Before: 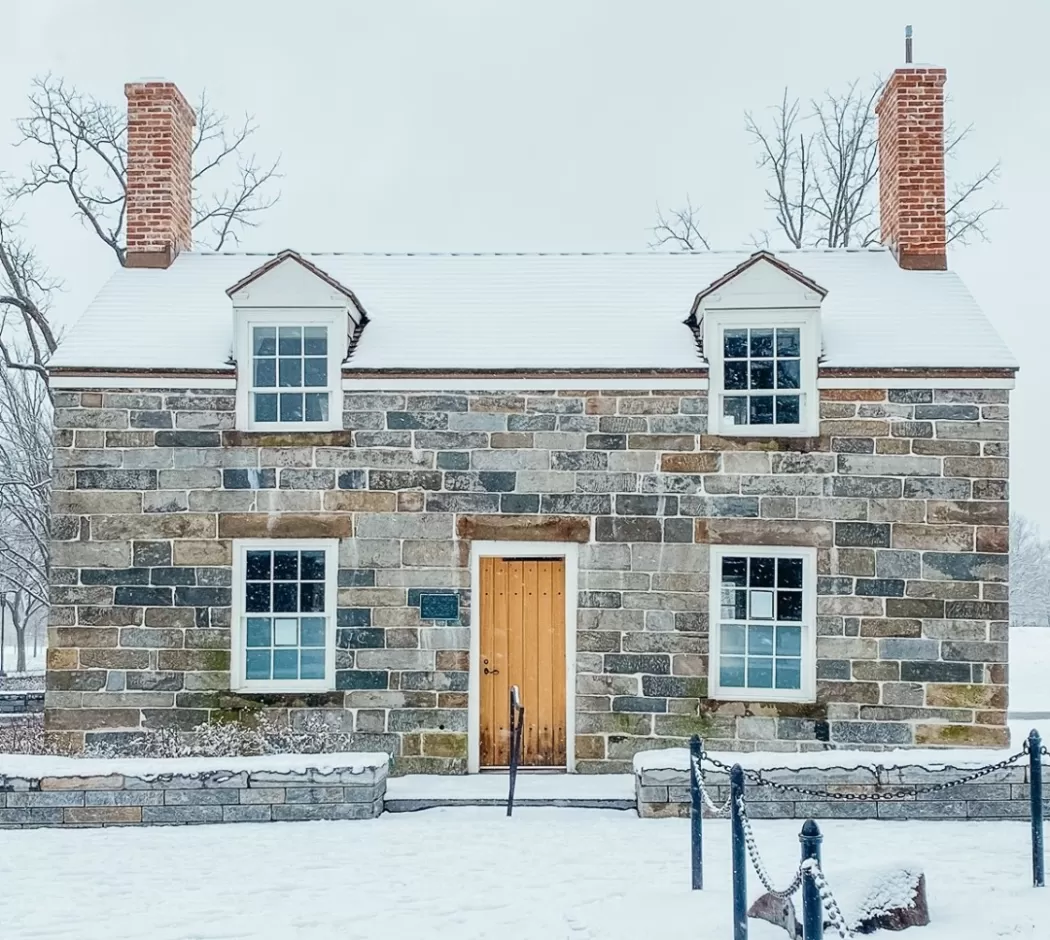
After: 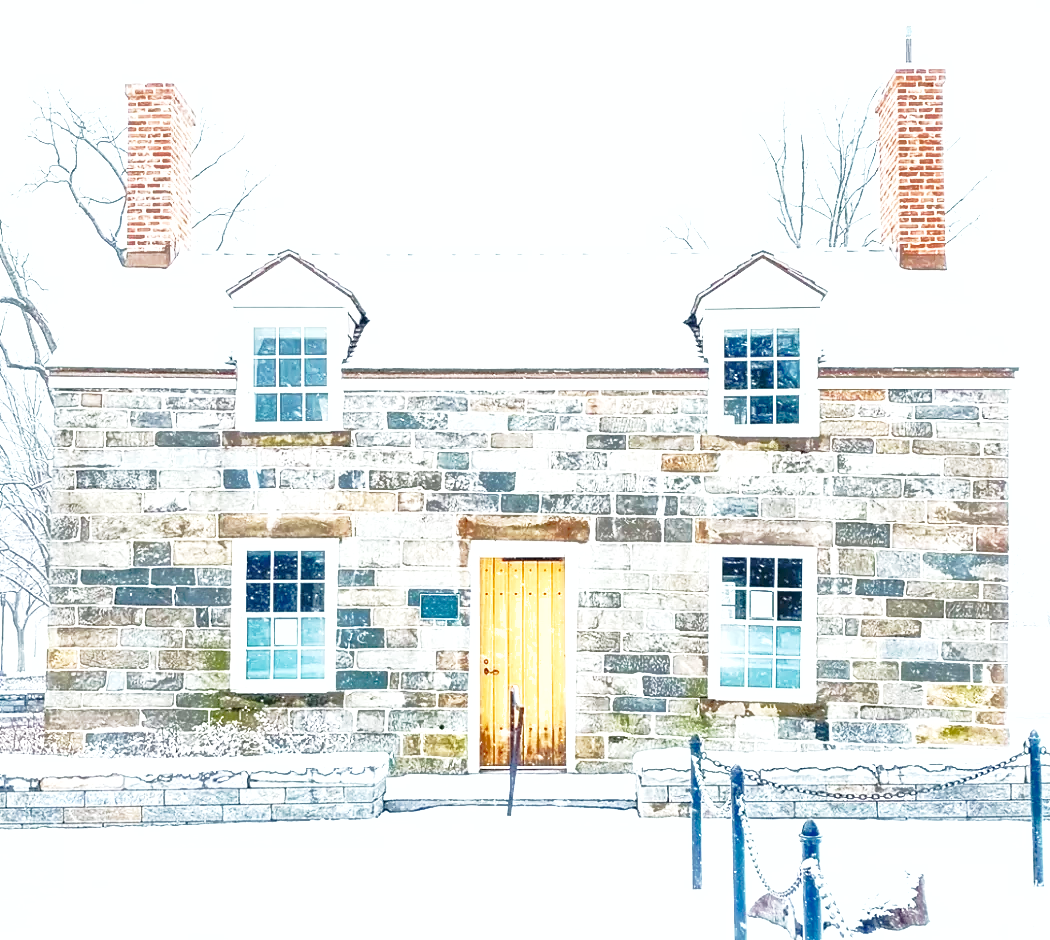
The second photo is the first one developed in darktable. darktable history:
base curve: curves: ch0 [(0, 0) (0.028, 0.03) (0.121, 0.232) (0.46, 0.748) (0.859, 0.968) (1, 1)], preserve colors none
shadows and highlights: on, module defaults
exposure: black level correction 0, exposure 1.388 EV, compensate exposure bias true, compensate highlight preservation false
